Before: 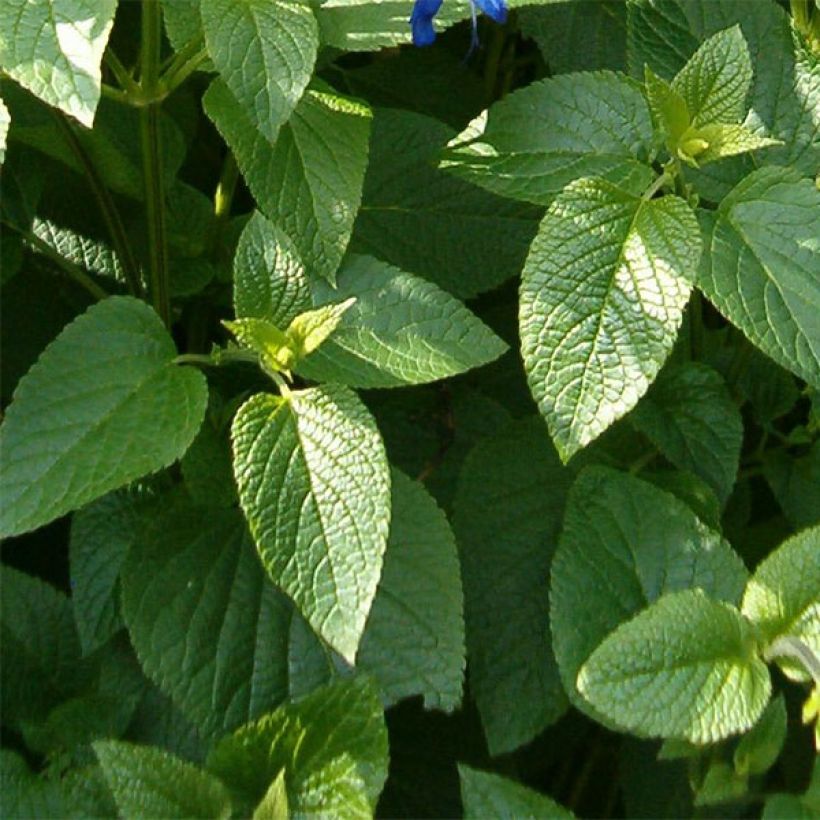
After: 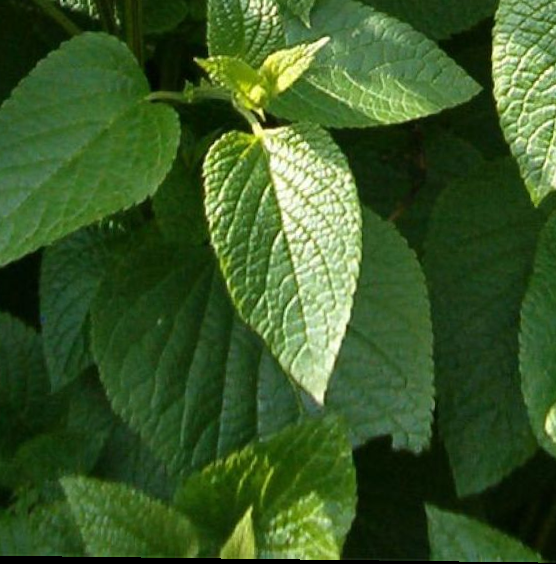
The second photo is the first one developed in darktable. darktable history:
crop and rotate: angle -0.722°, left 4.024%, top 32.018%, right 28.929%
